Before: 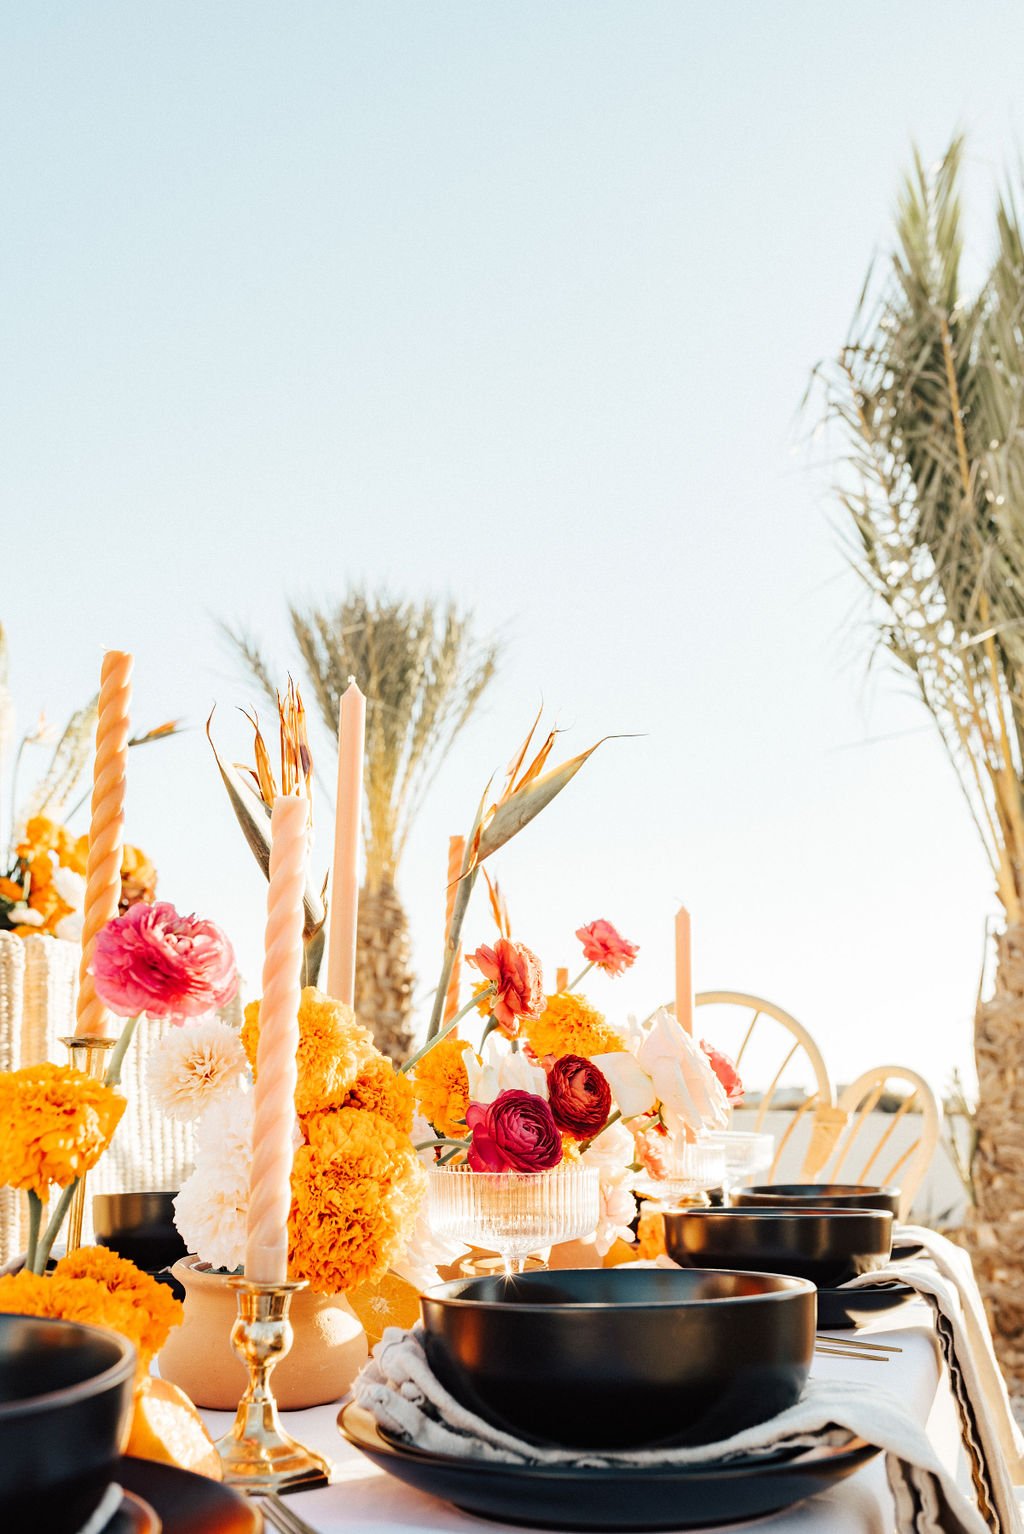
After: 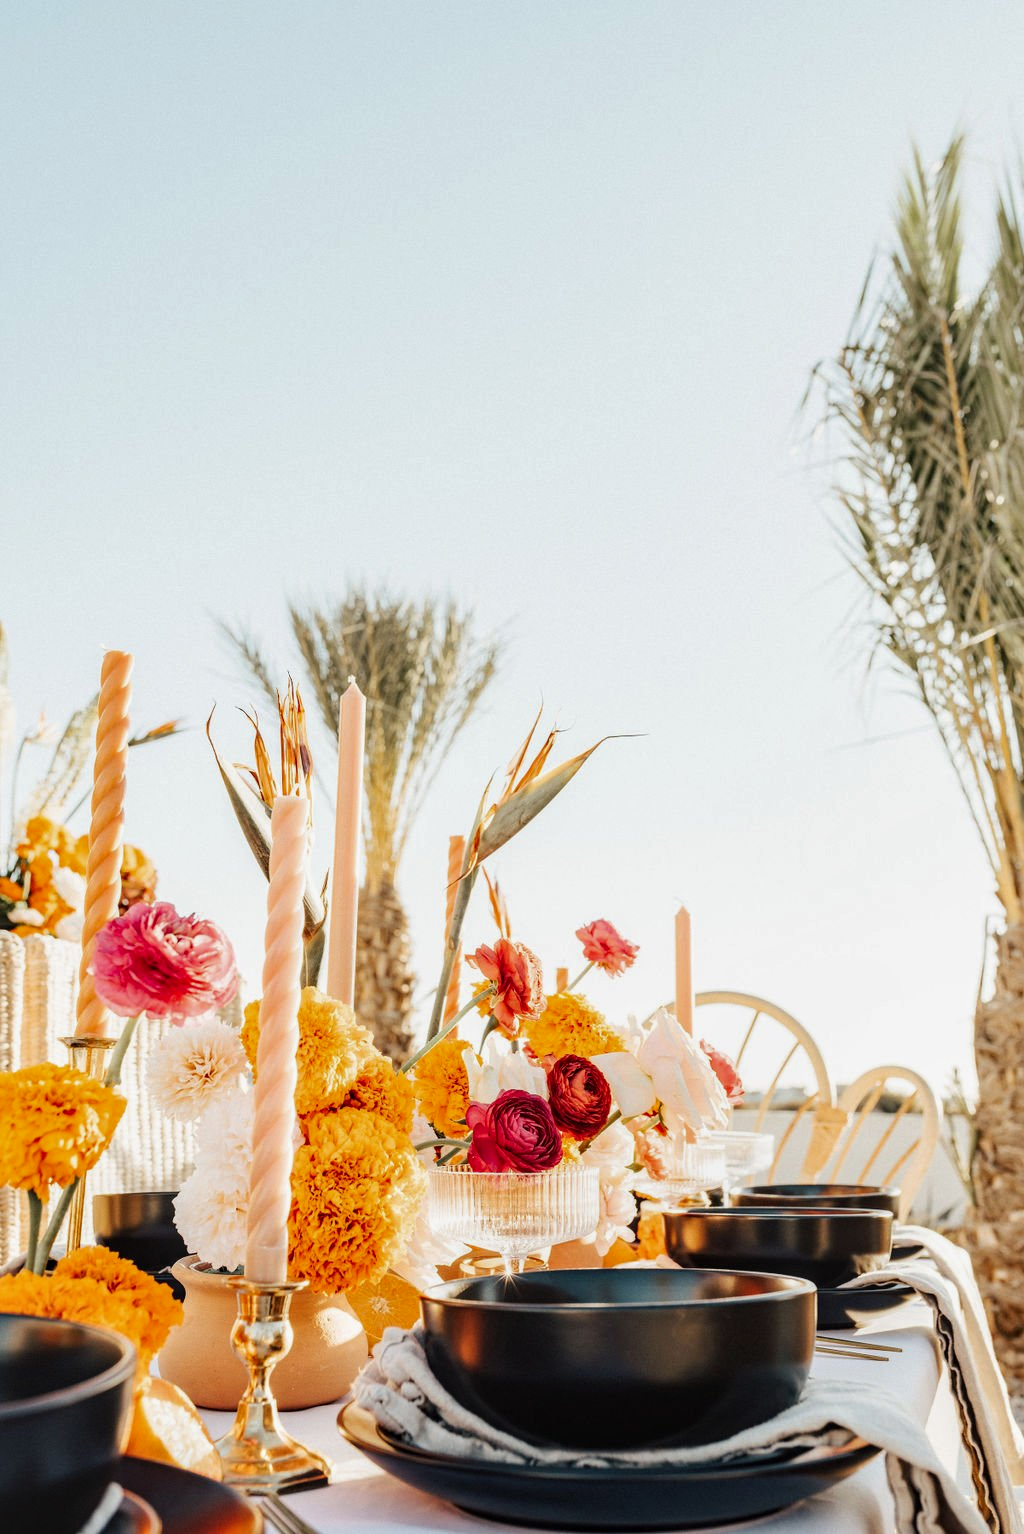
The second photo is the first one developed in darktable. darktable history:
local contrast: on, module defaults
exposure: exposure -0.151 EV, compensate highlight preservation false
white balance: emerald 1
